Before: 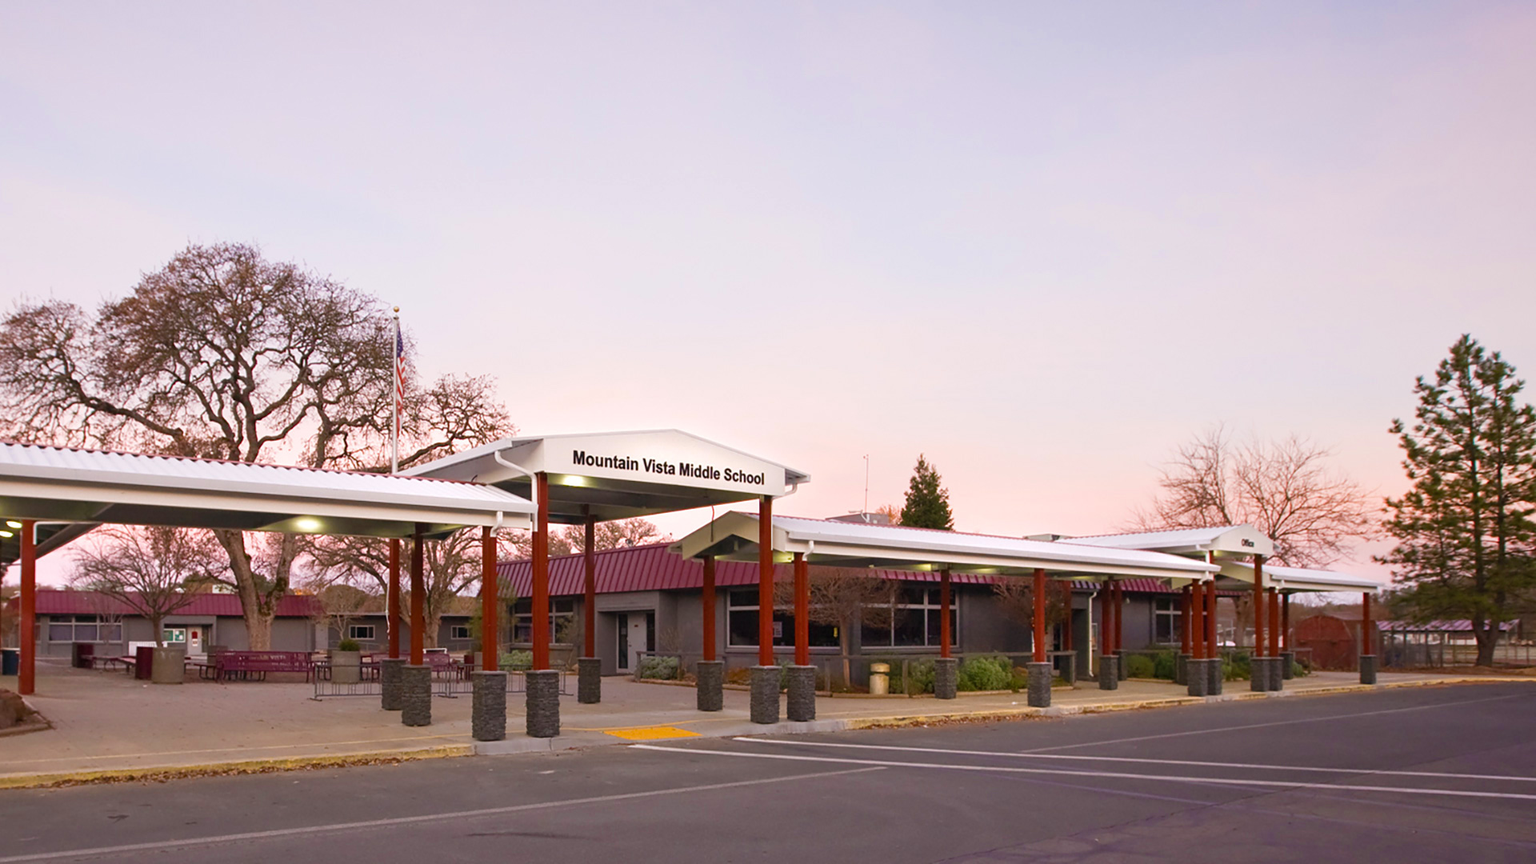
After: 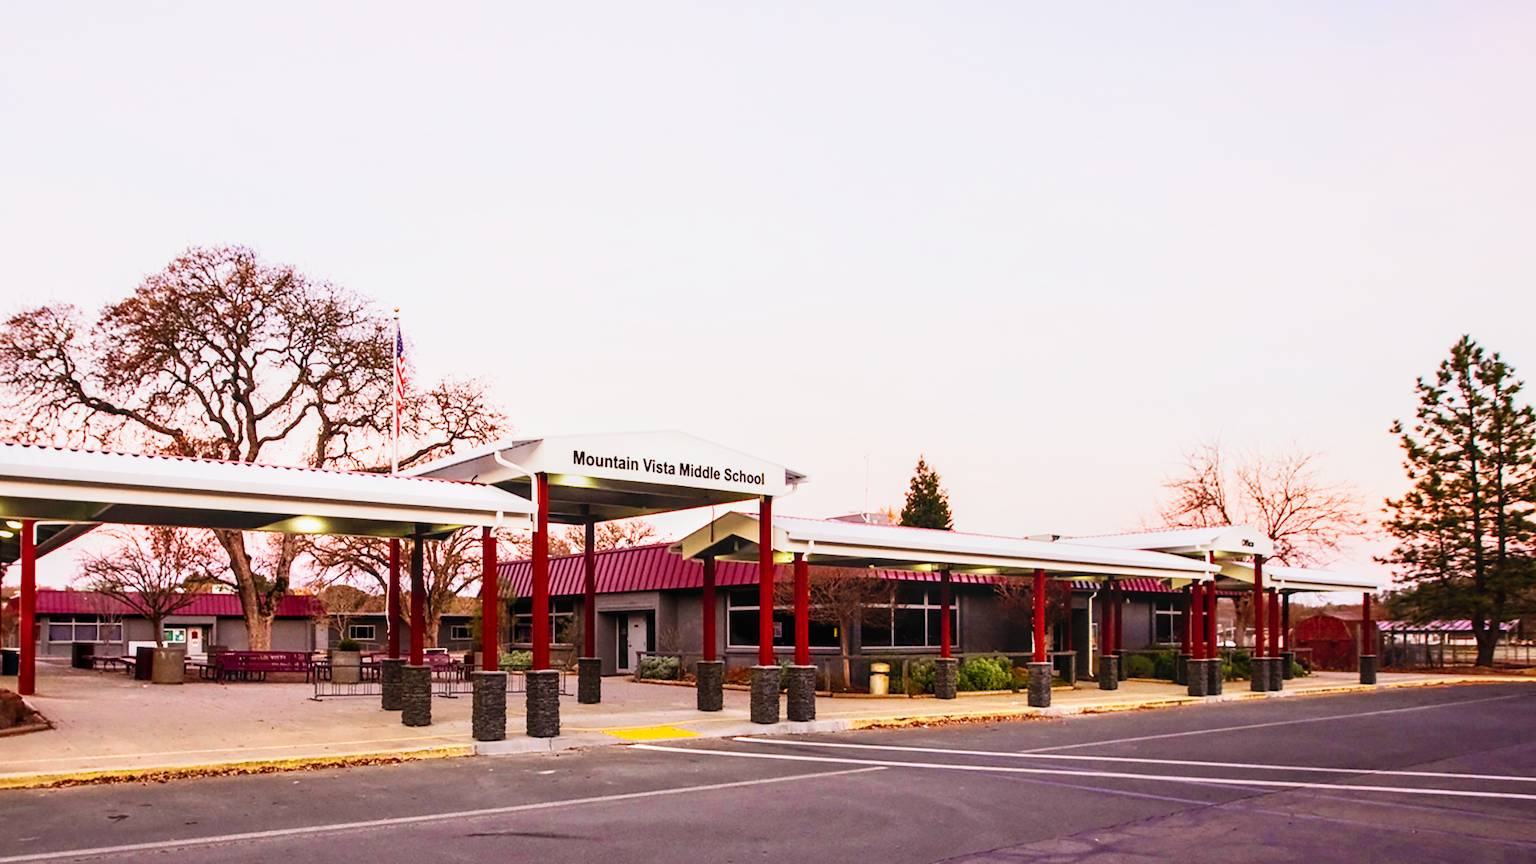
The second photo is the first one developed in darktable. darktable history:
local contrast: on, module defaults
tone equalizer: on, module defaults
sigmoid: contrast 2, skew -0.2, preserve hue 0%, red attenuation 0.1, red rotation 0.035, green attenuation 0.1, green rotation -0.017, blue attenuation 0.15, blue rotation -0.052, base primaries Rec2020
contrast brightness saturation: contrast 0.2, brightness 0.15, saturation 0.14
exposure: exposure 0.3 EV, compensate highlight preservation false
